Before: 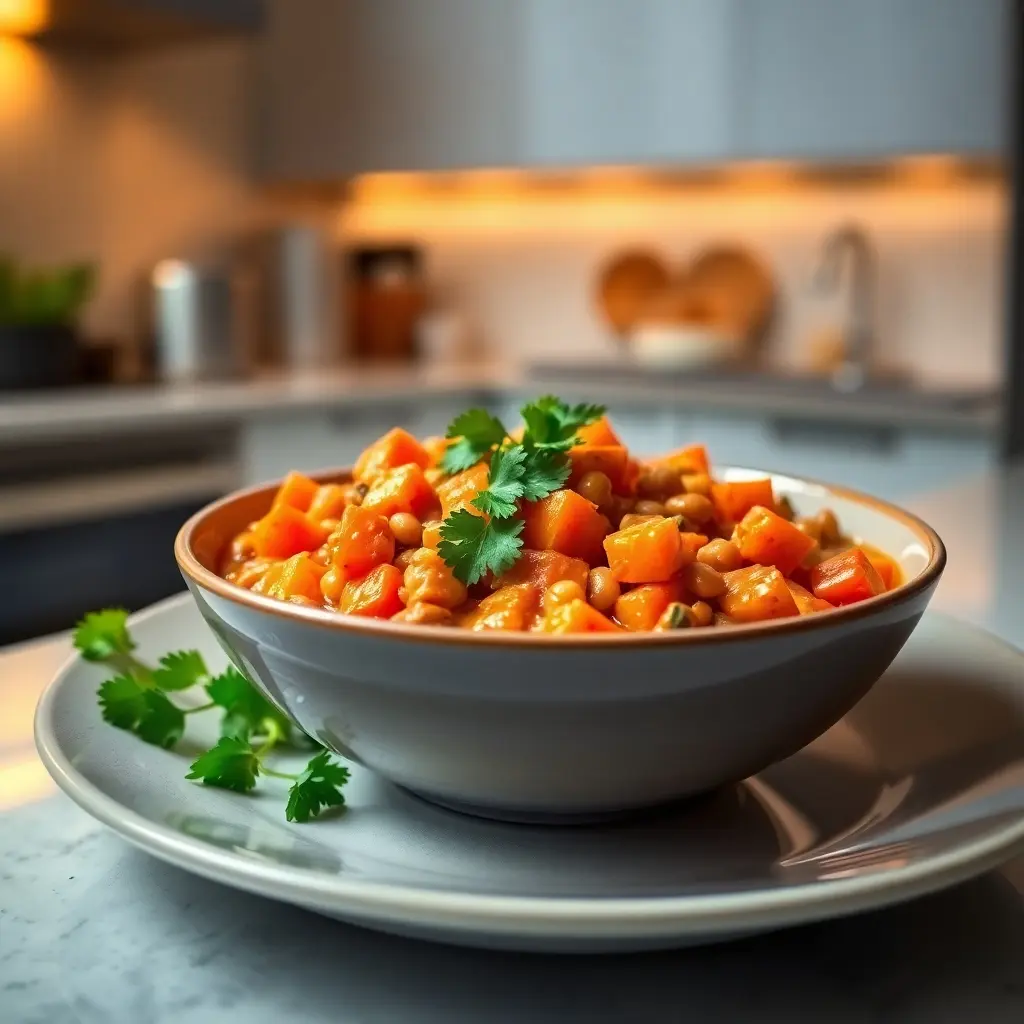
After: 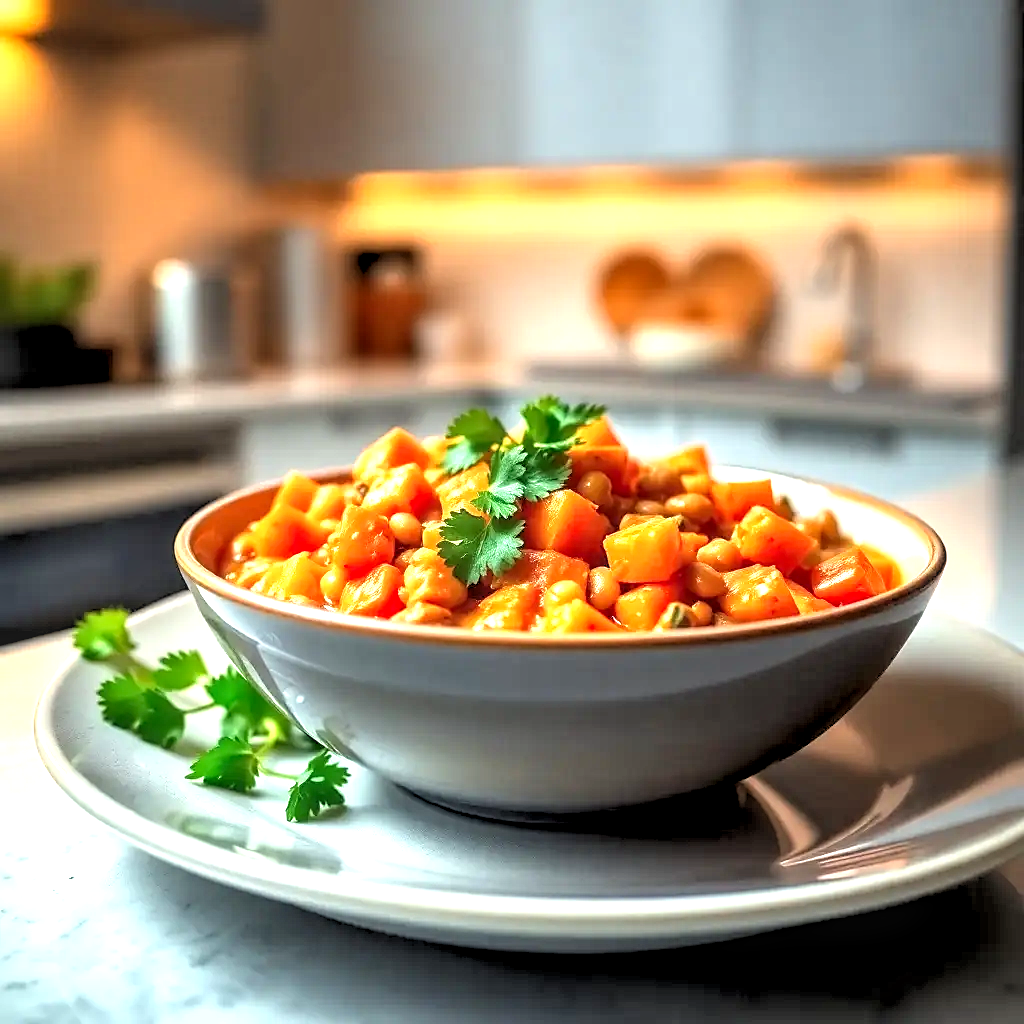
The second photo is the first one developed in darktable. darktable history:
local contrast: detail 130%
sharpen: radius 1.864, amount 0.398, threshold 1.271
exposure: black level correction 0, exposure 1.1 EV, compensate exposure bias true, compensate highlight preservation false
rgb levels: levels [[0.013, 0.434, 0.89], [0, 0.5, 1], [0, 0.5, 1]]
graduated density: on, module defaults
